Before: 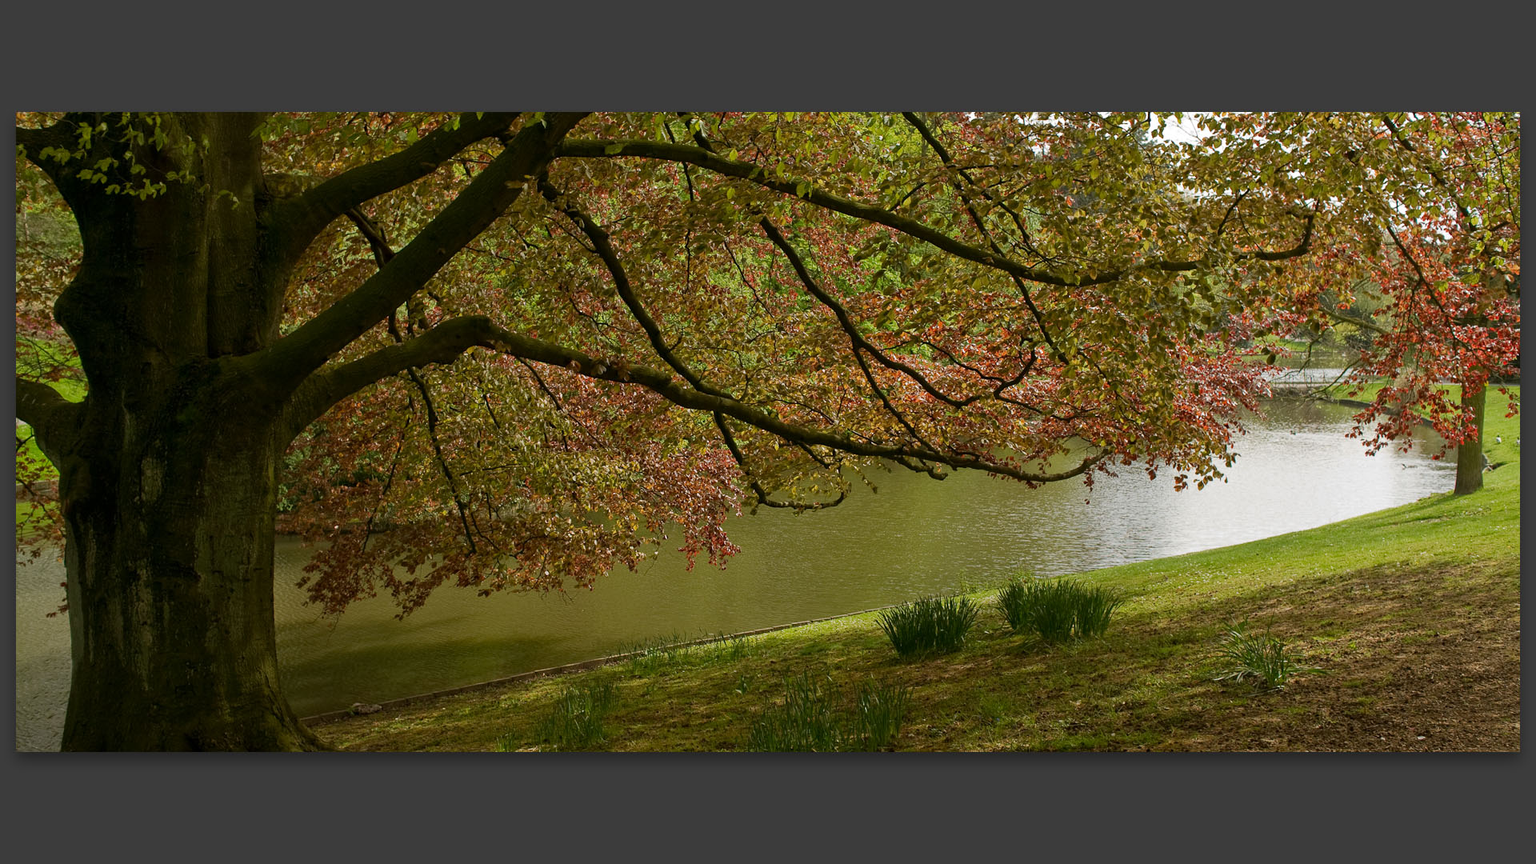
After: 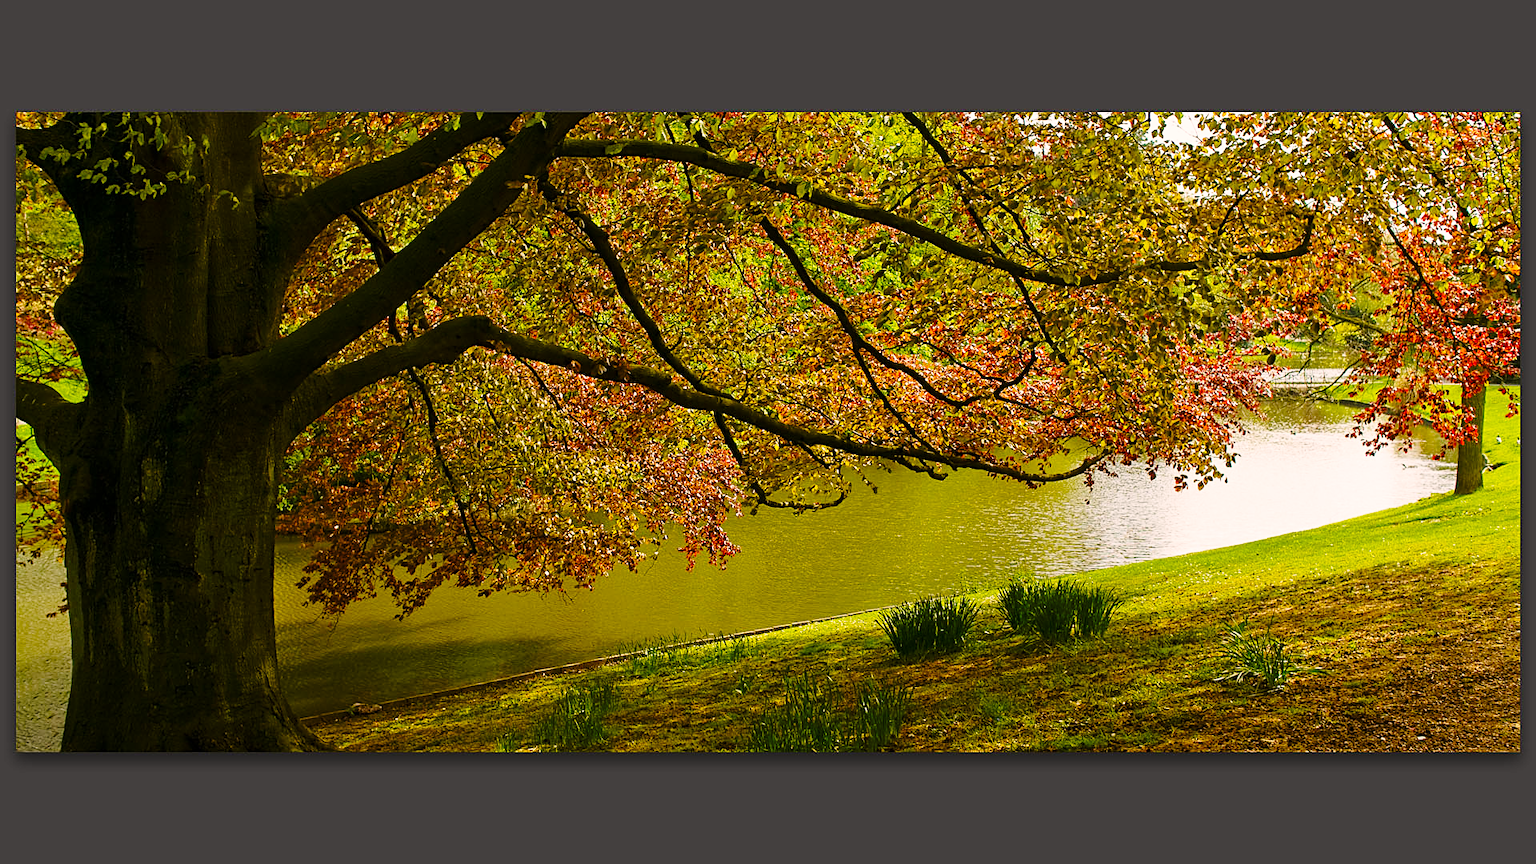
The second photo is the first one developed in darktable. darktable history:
color balance rgb: linear chroma grading › global chroma 15%, perceptual saturation grading › global saturation 30%
base curve: curves: ch0 [(0, 0) (0.036, 0.037) (0.121, 0.228) (0.46, 0.76) (0.859, 0.983) (1, 1)], preserve colors none
sharpen: on, module defaults
color correction: highlights a* 5.81, highlights b* 4.84
